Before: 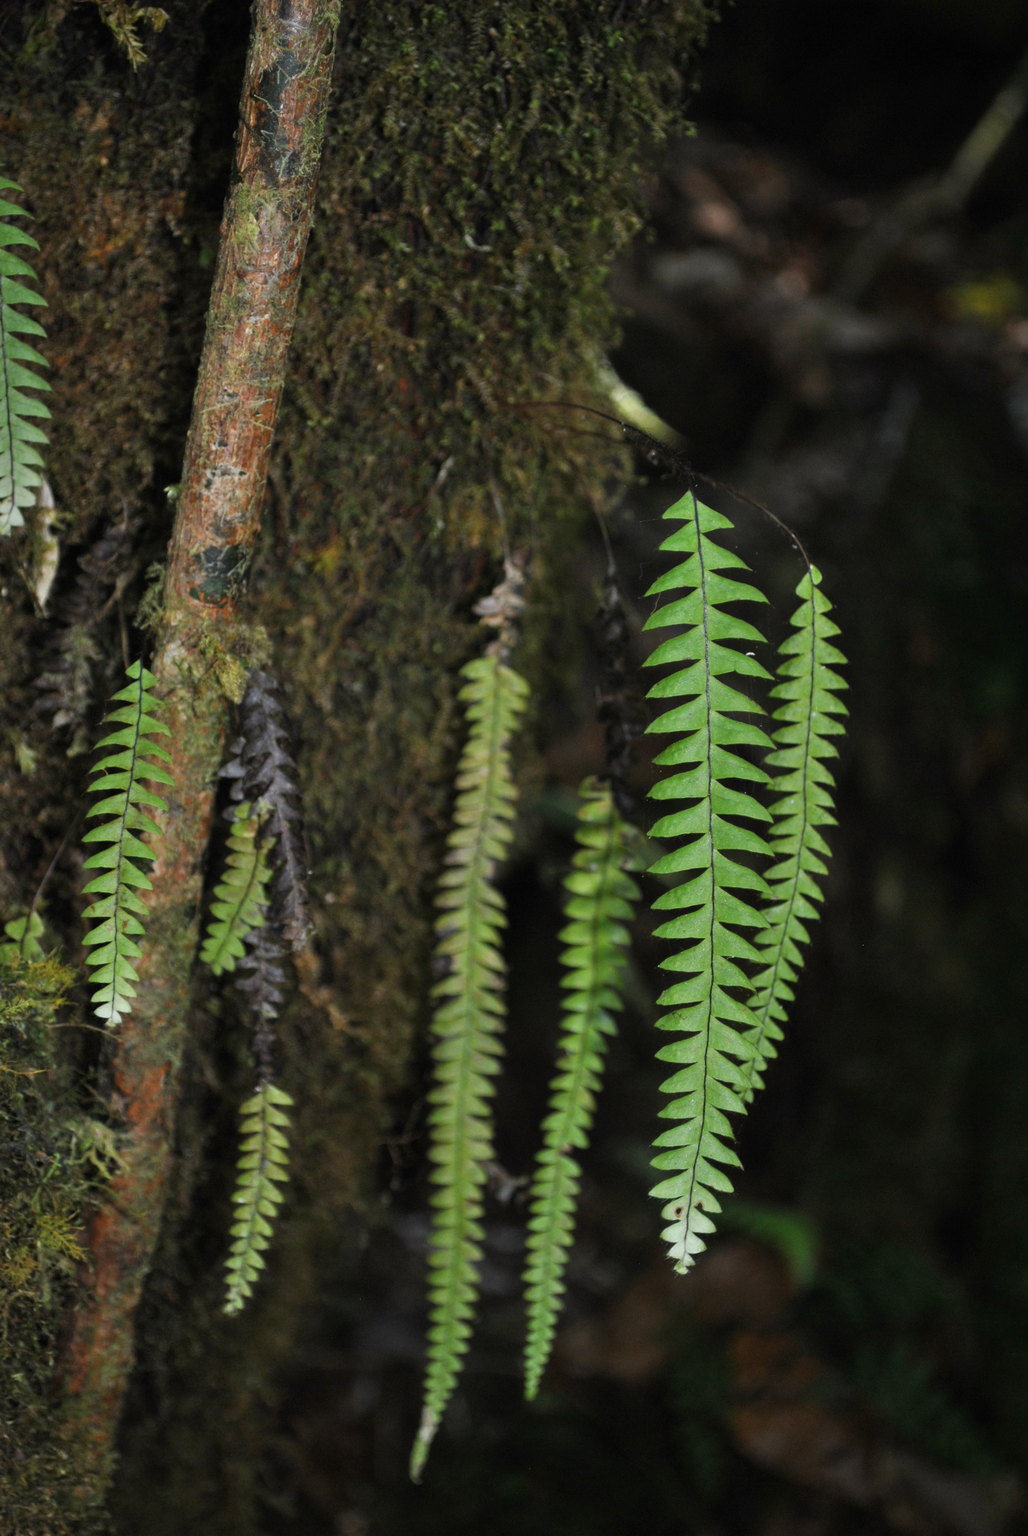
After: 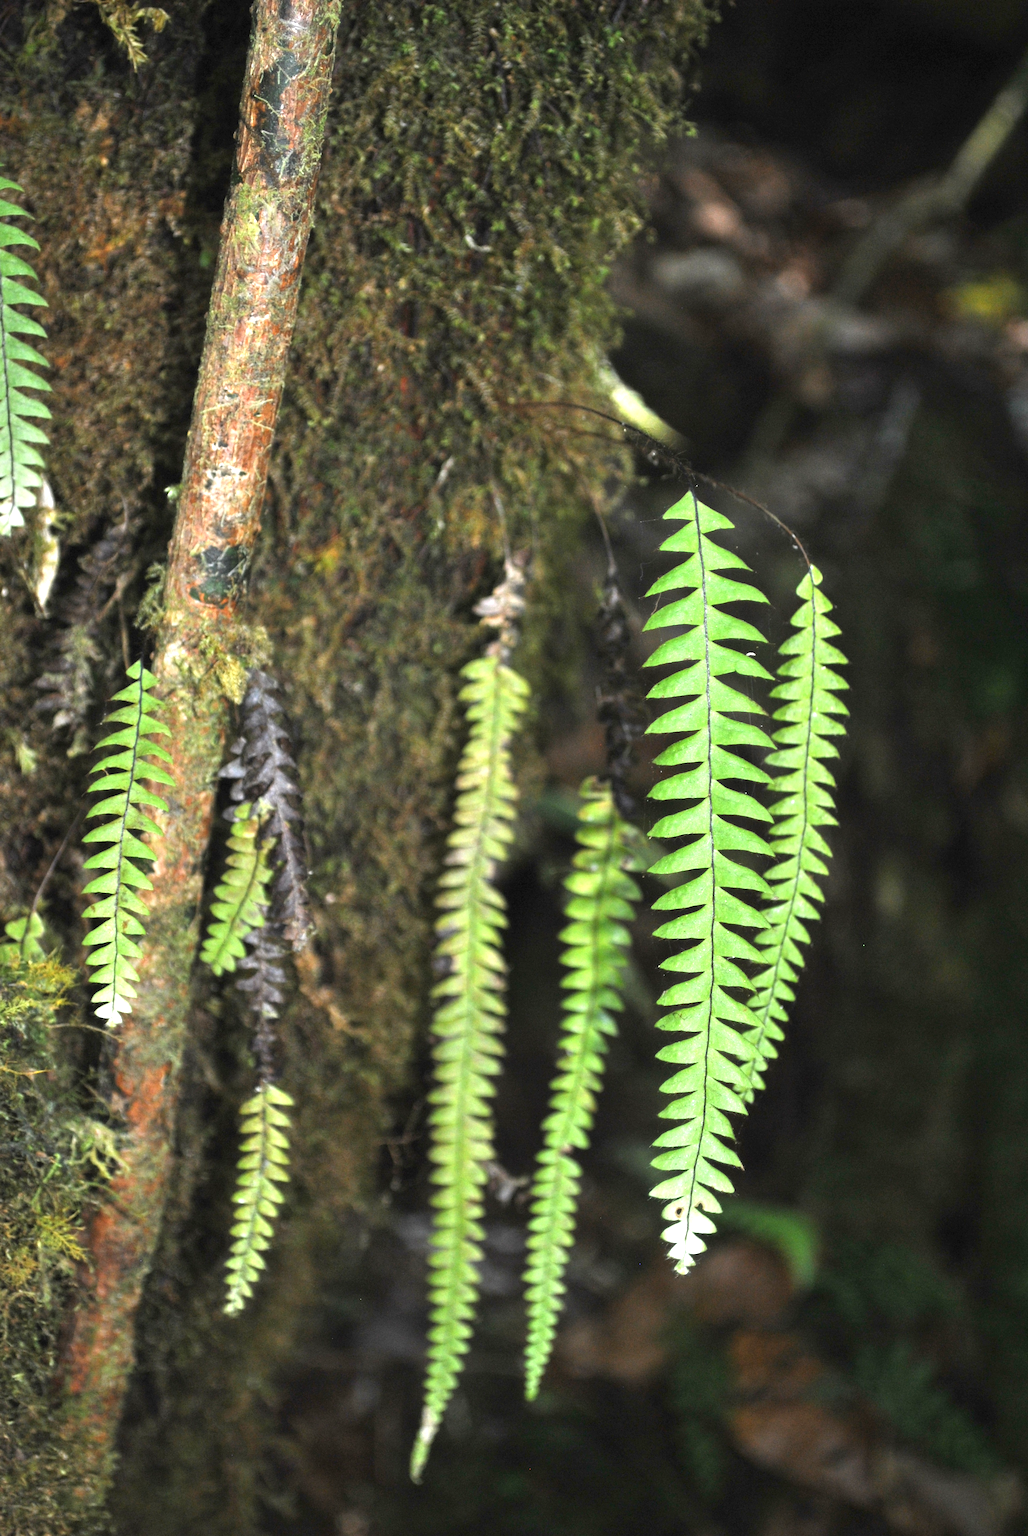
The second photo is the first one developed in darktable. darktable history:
exposure: black level correction 0, exposure 1.501 EV, compensate highlight preservation false
